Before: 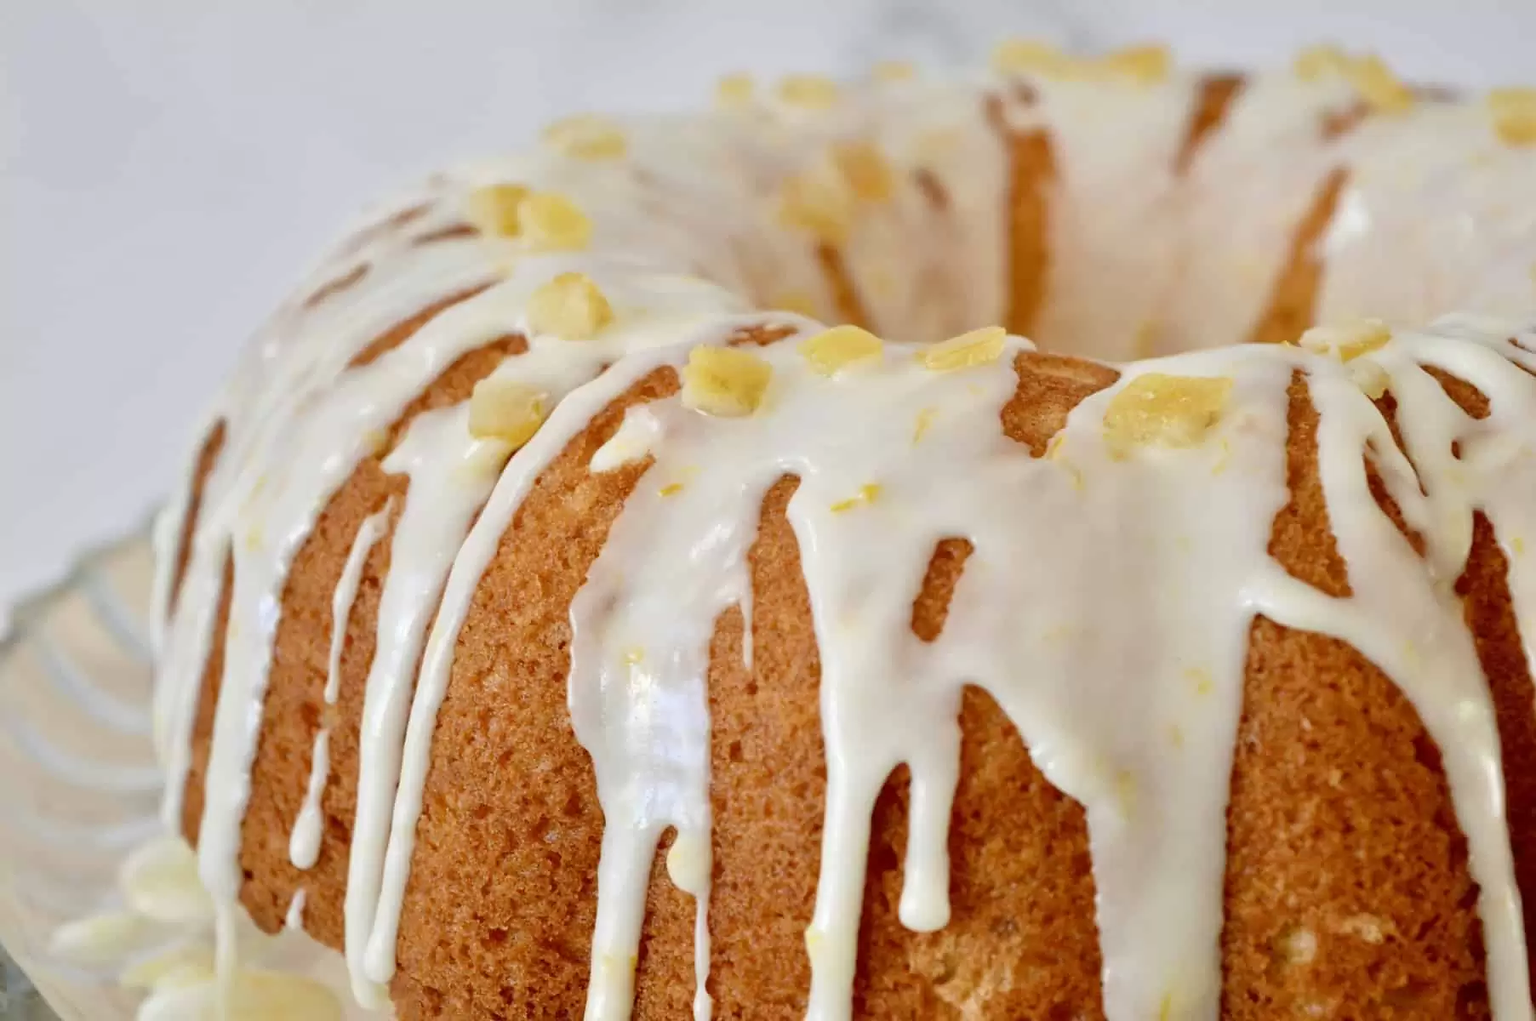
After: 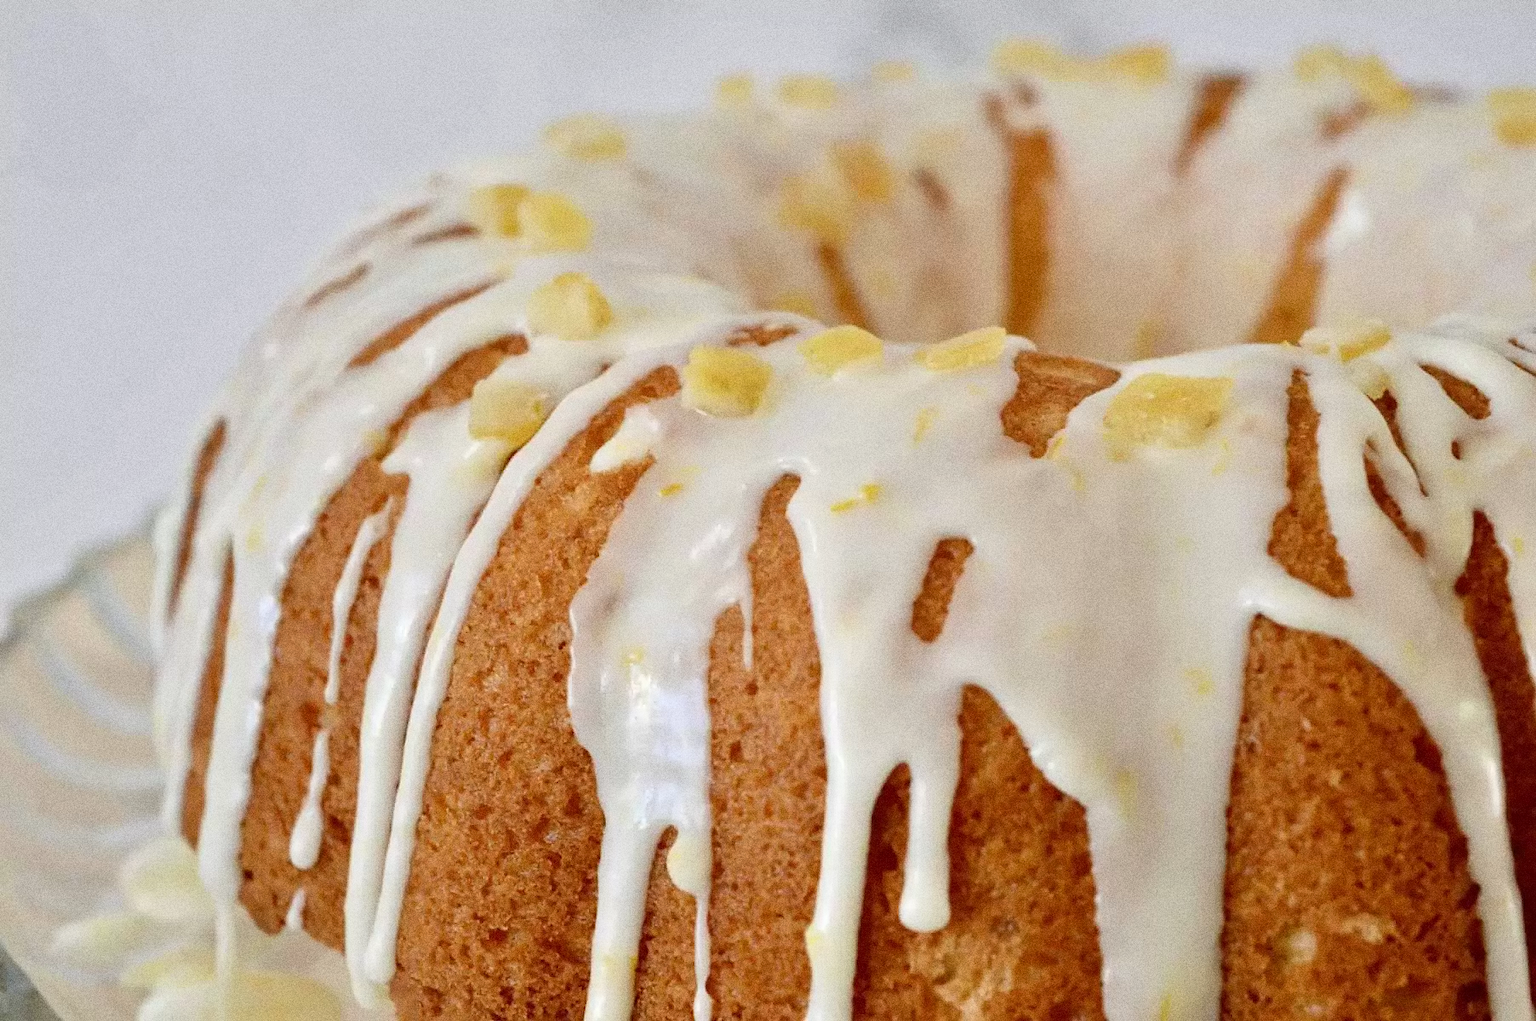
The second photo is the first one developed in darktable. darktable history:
grain: coarseness 0.09 ISO, strength 40%
